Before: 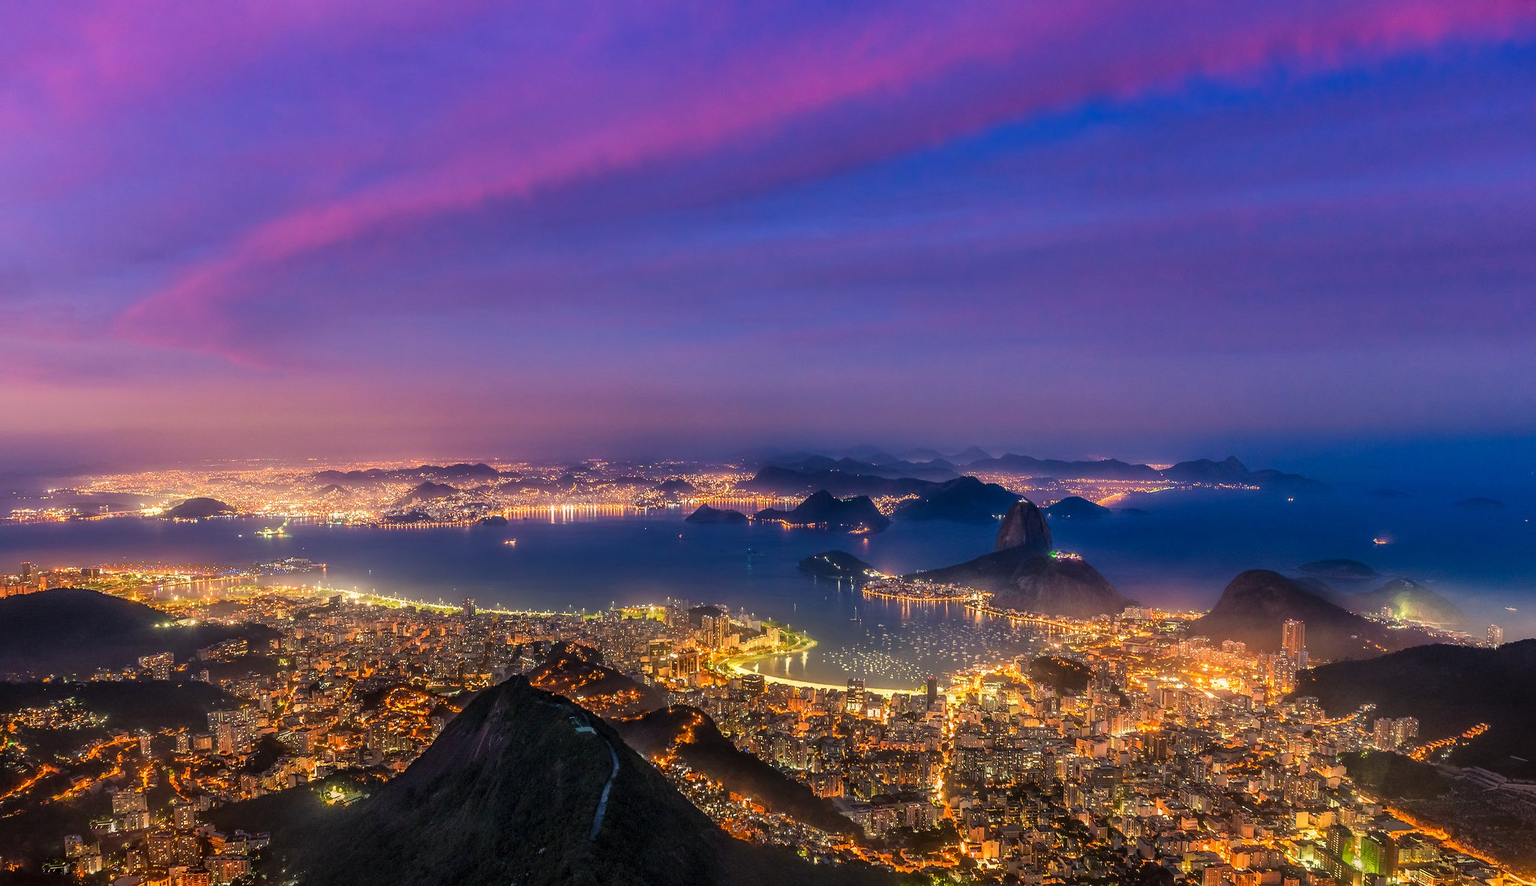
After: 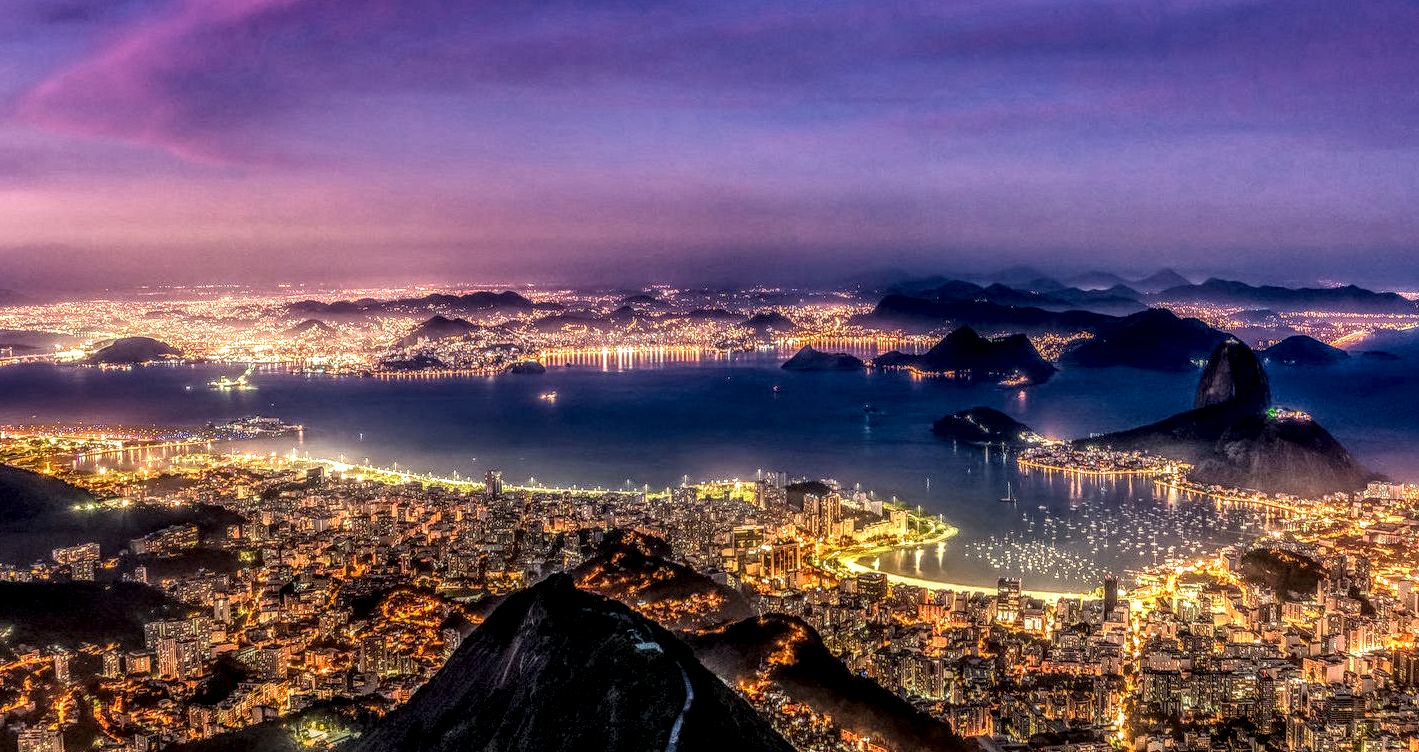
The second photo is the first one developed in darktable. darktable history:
local contrast: highlights 0%, shadows 0%, detail 300%, midtone range 0.3
color balance: contrast fulcrum 17.78%
tone equalizer: on, module defaults
crop: left 6.488%, top 27.668%, right 24.183%, bottom 8.656%
